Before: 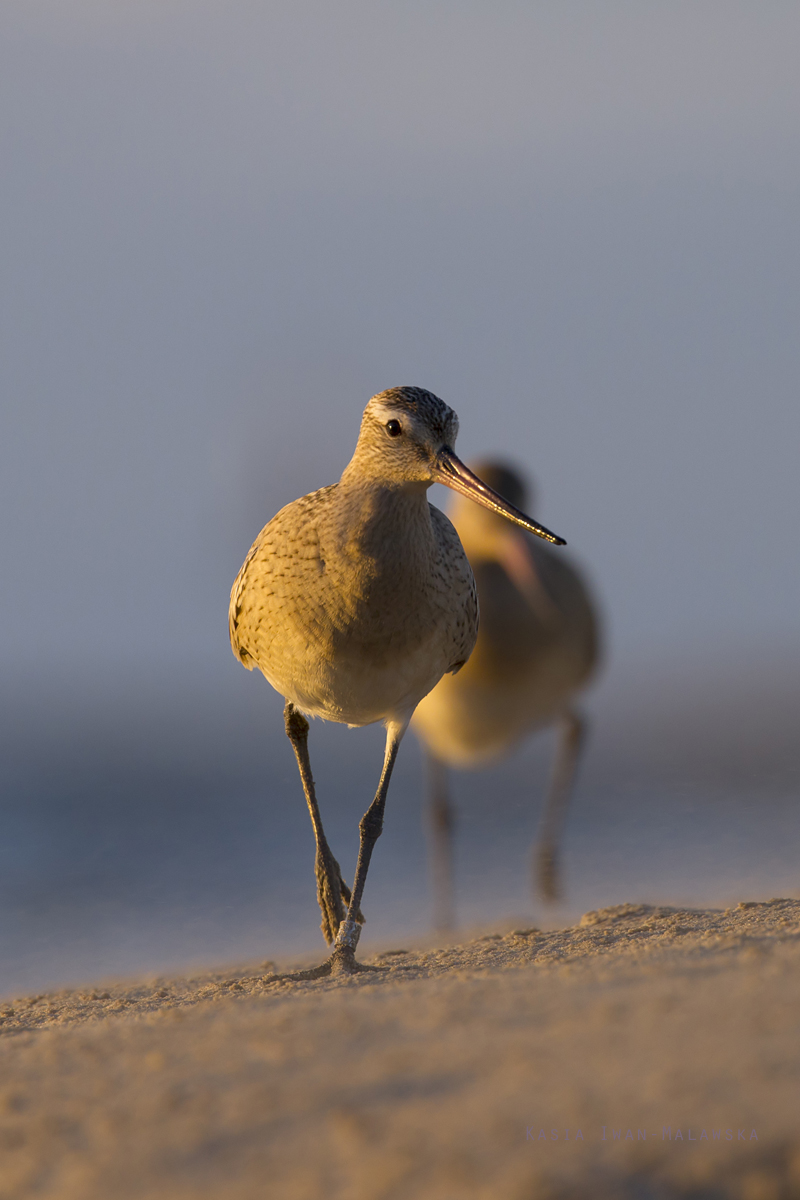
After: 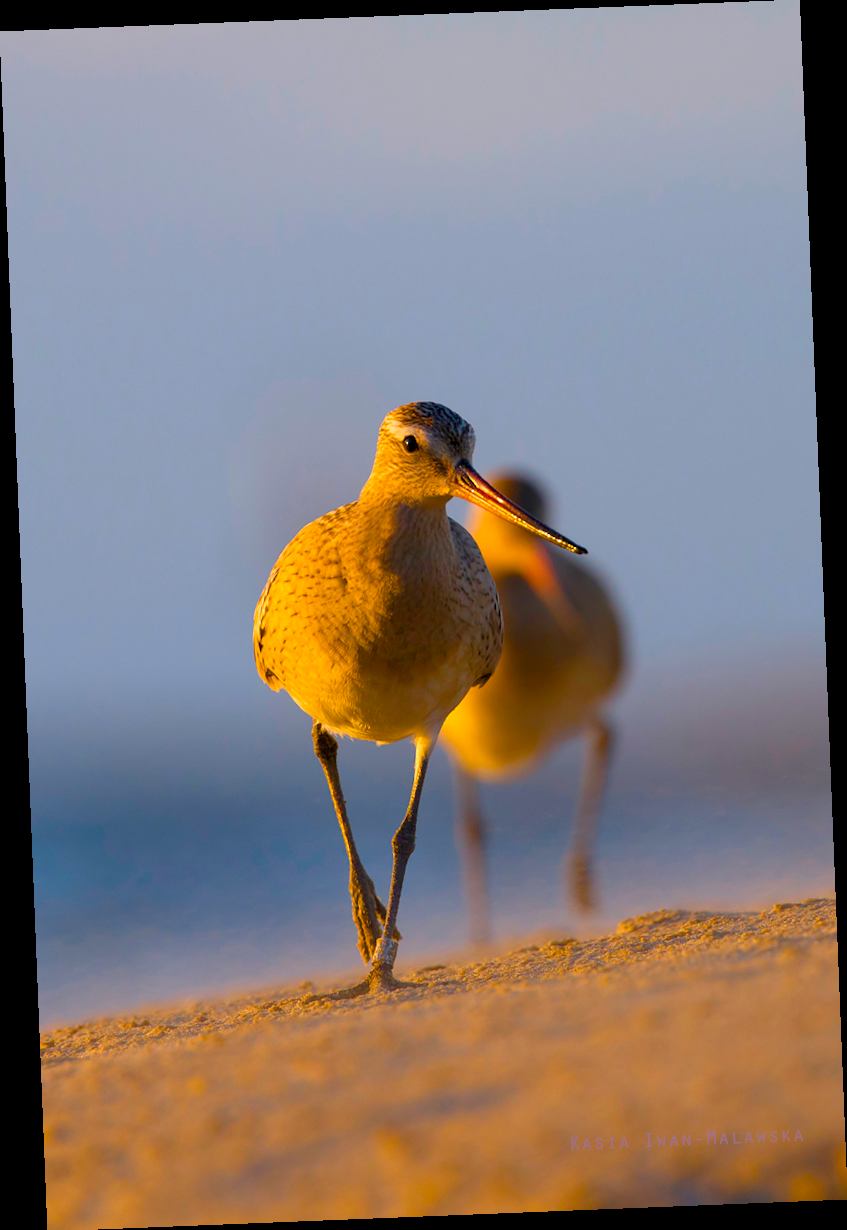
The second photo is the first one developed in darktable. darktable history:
rotate and perspective: rotation -2.29°, automatic cropping off
color balance rgb: perceptual saturation grading › global saturation 45%, perceptual saturation grading › highlights -25%, perceptual saturation grading › shadows 50%, perceptual brilliance grading › global brilliance 3%, global vibrance 3%
contrast brightness saturation: contrast 0.07, brightness 0.08, saturation 0.18
